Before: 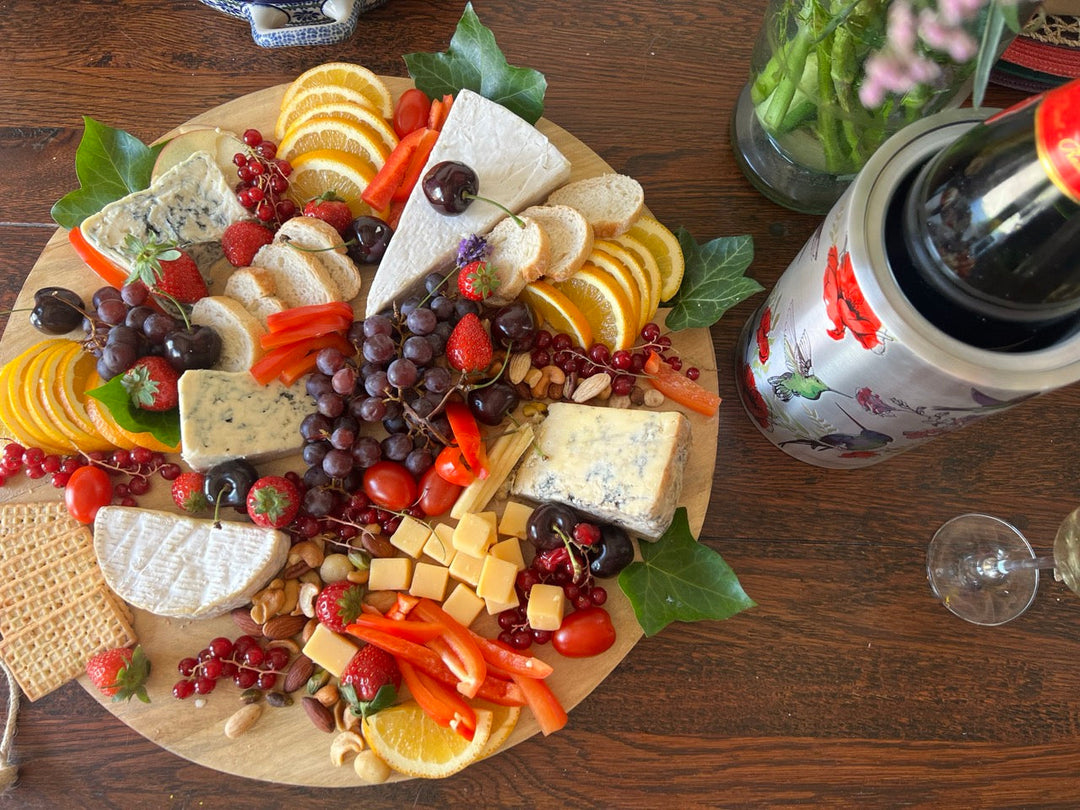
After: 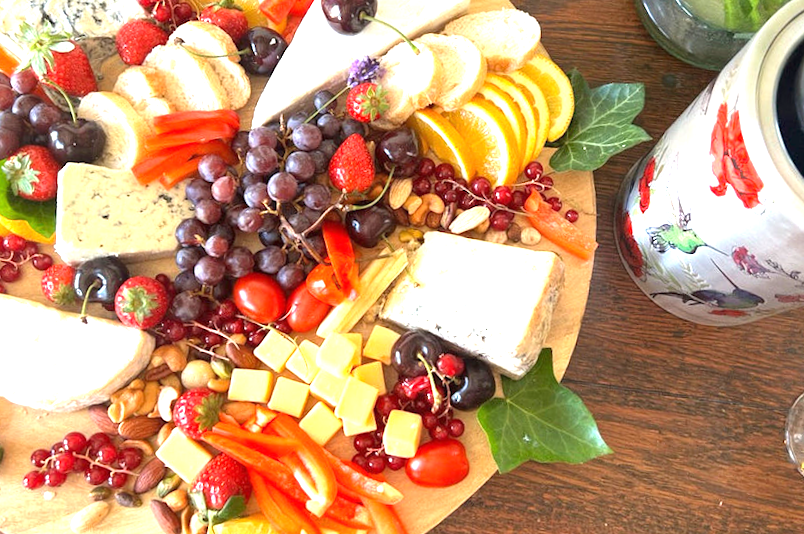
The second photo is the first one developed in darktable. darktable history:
exposure: black level correction 0, exposure 1.45 EV, compensate exposure bias true, compensate highlight preservation false
crop and rotate: angle -3.37°, left 9.79%, top 20.73%, right 12.42%, bottom 11.82%
rotate and perspective: rotation 2.27°, automatic cropping off
